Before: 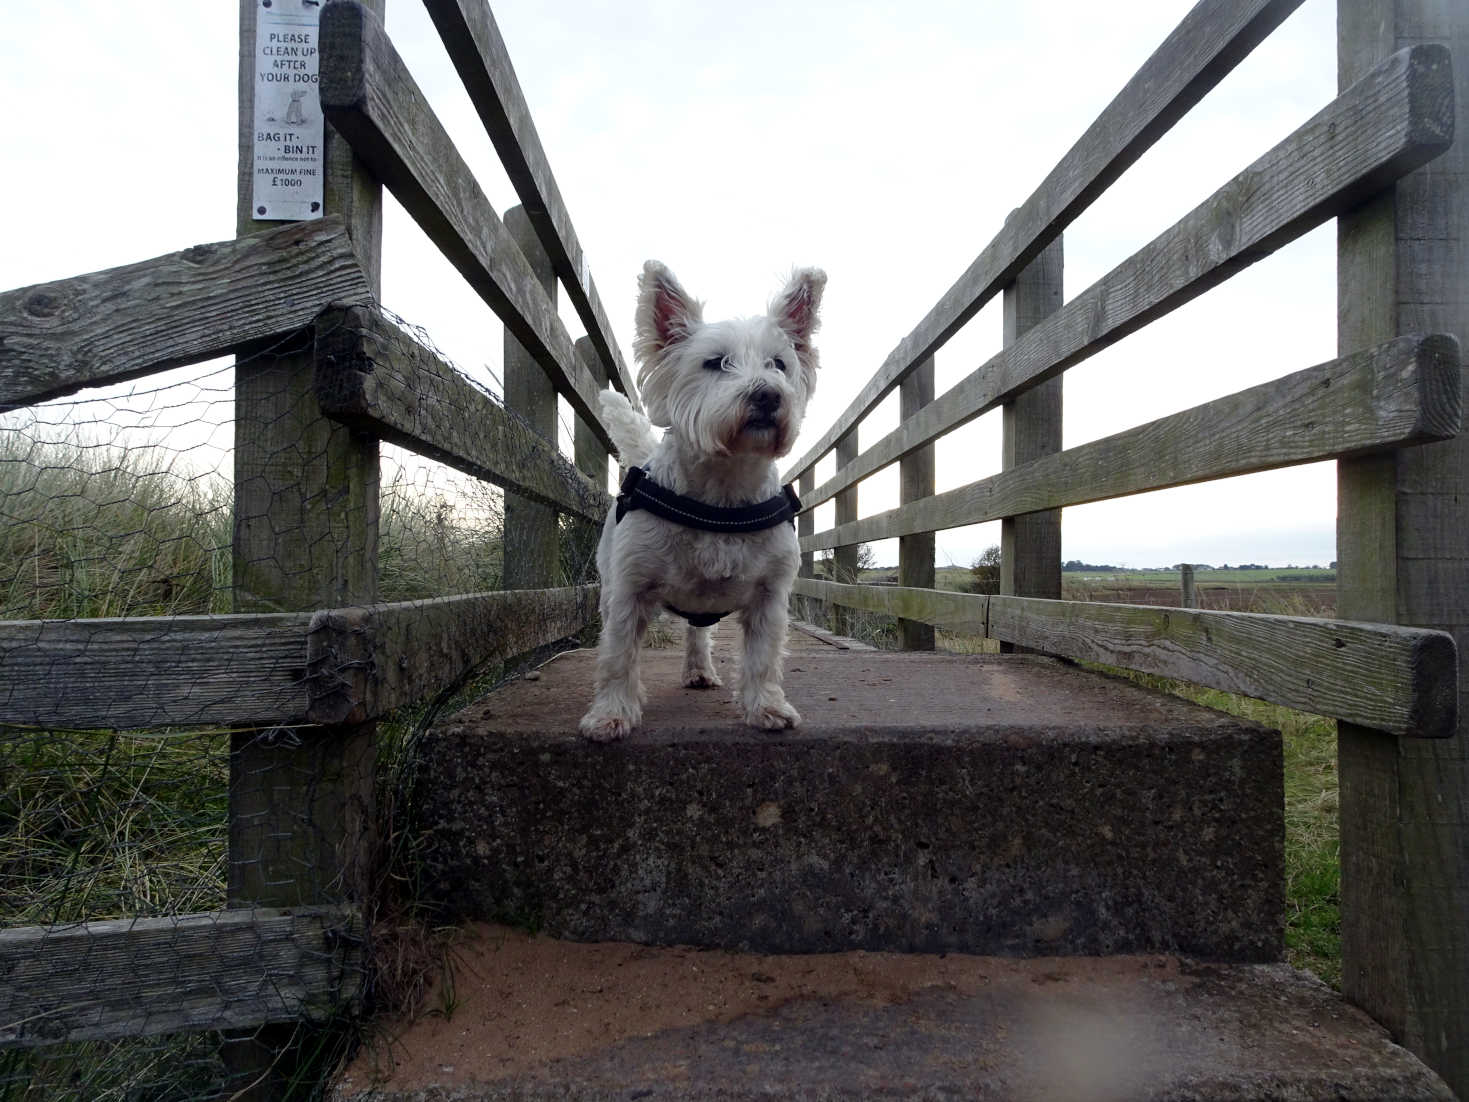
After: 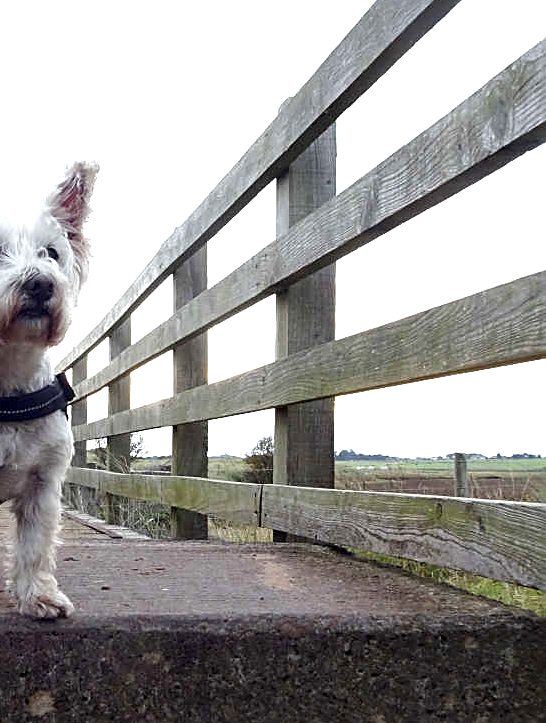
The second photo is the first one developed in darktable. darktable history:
crop and rotate: left 49.554%, top 10.145%, right 13.261%, bottom 24.17%
sharpen: on, module defaults
exposure: exposure 1 EV, compensate highlight preservation false
